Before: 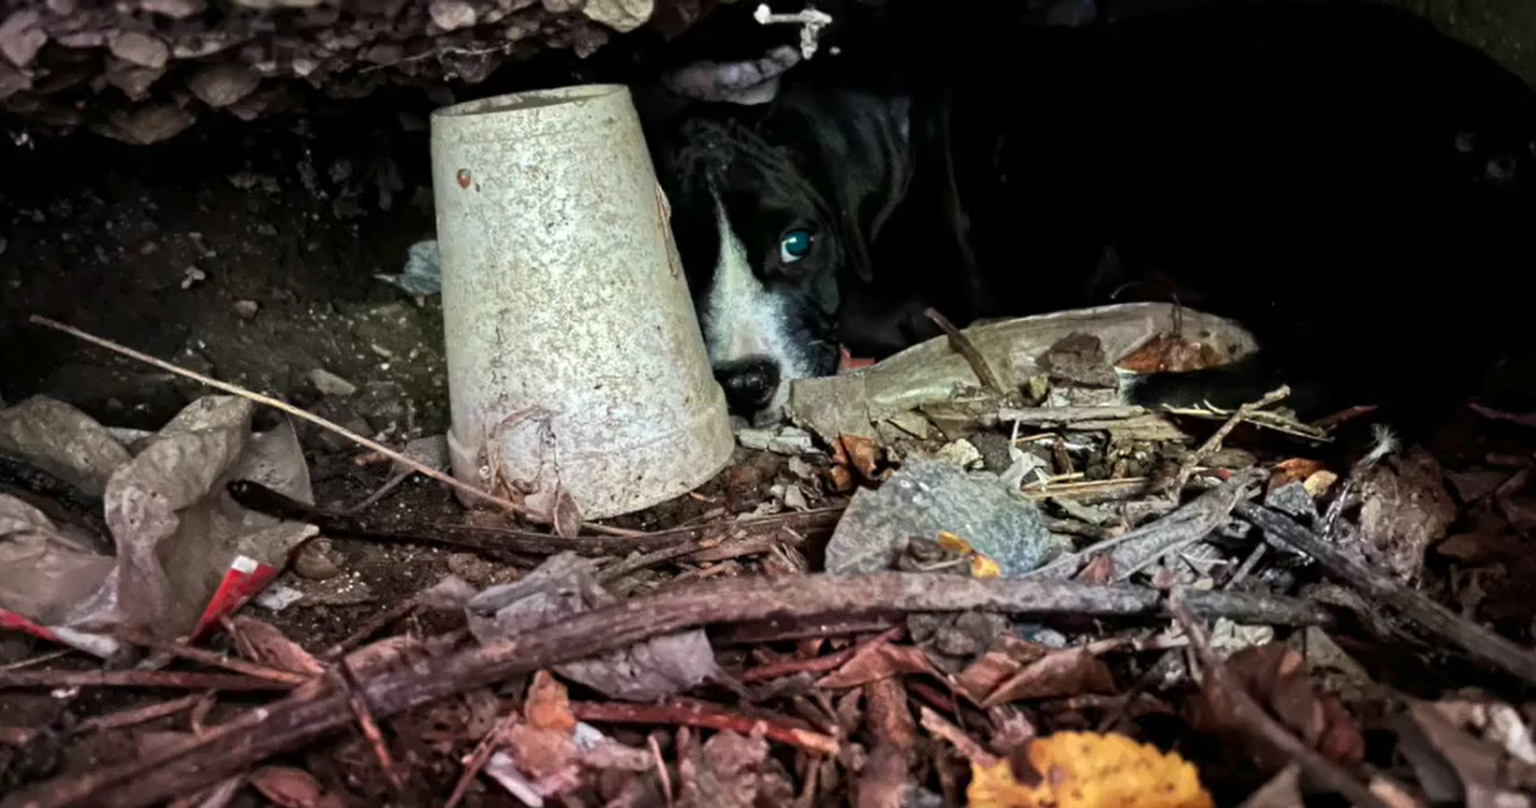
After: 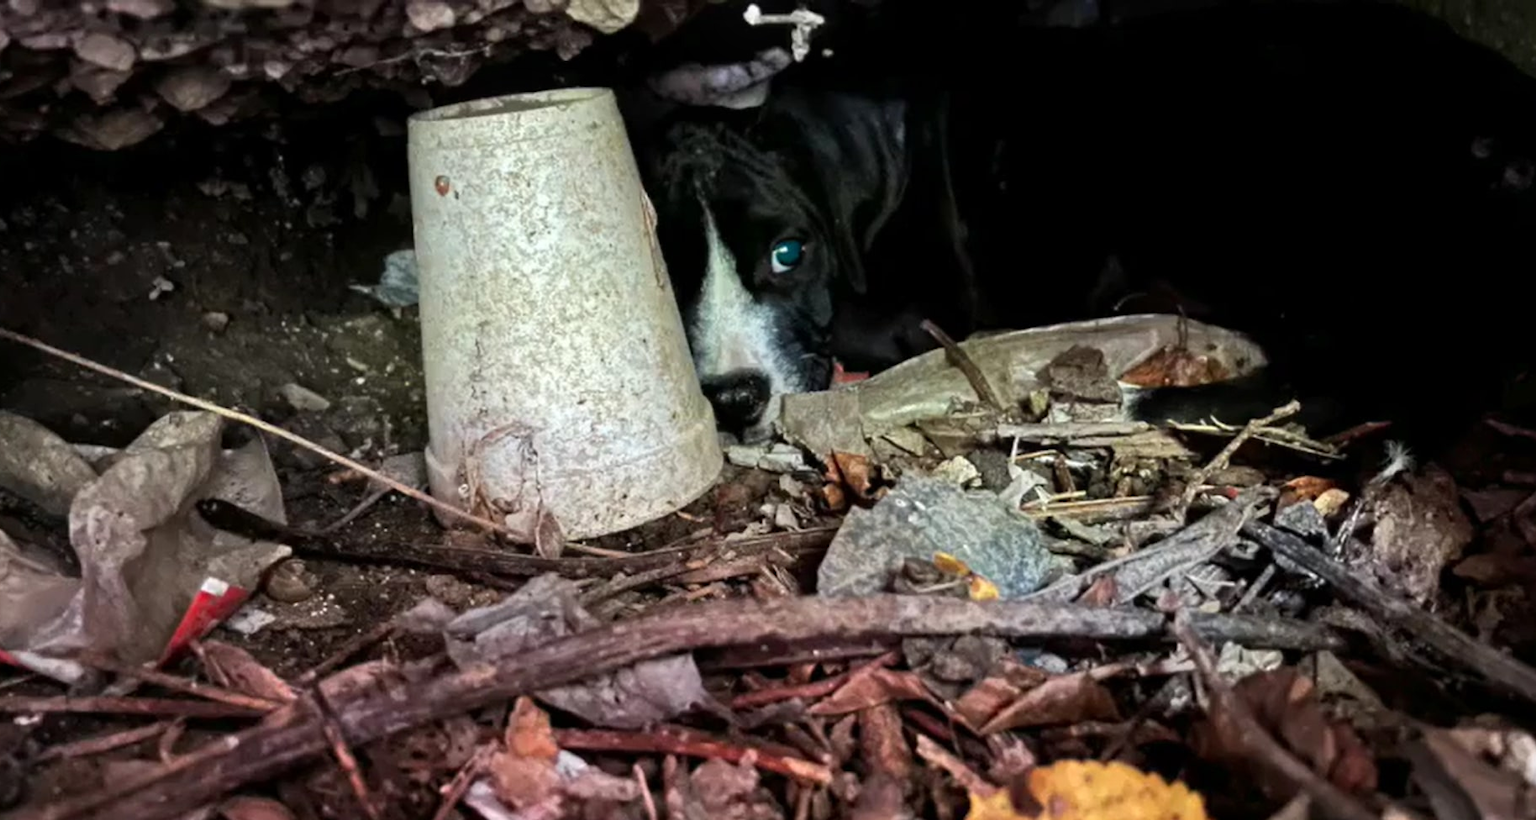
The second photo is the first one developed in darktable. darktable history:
crop and rotate: left 2.536%, right 1.107%, bottom 2.246%
bloom: size 9%, threshold 100%, strength 7%
